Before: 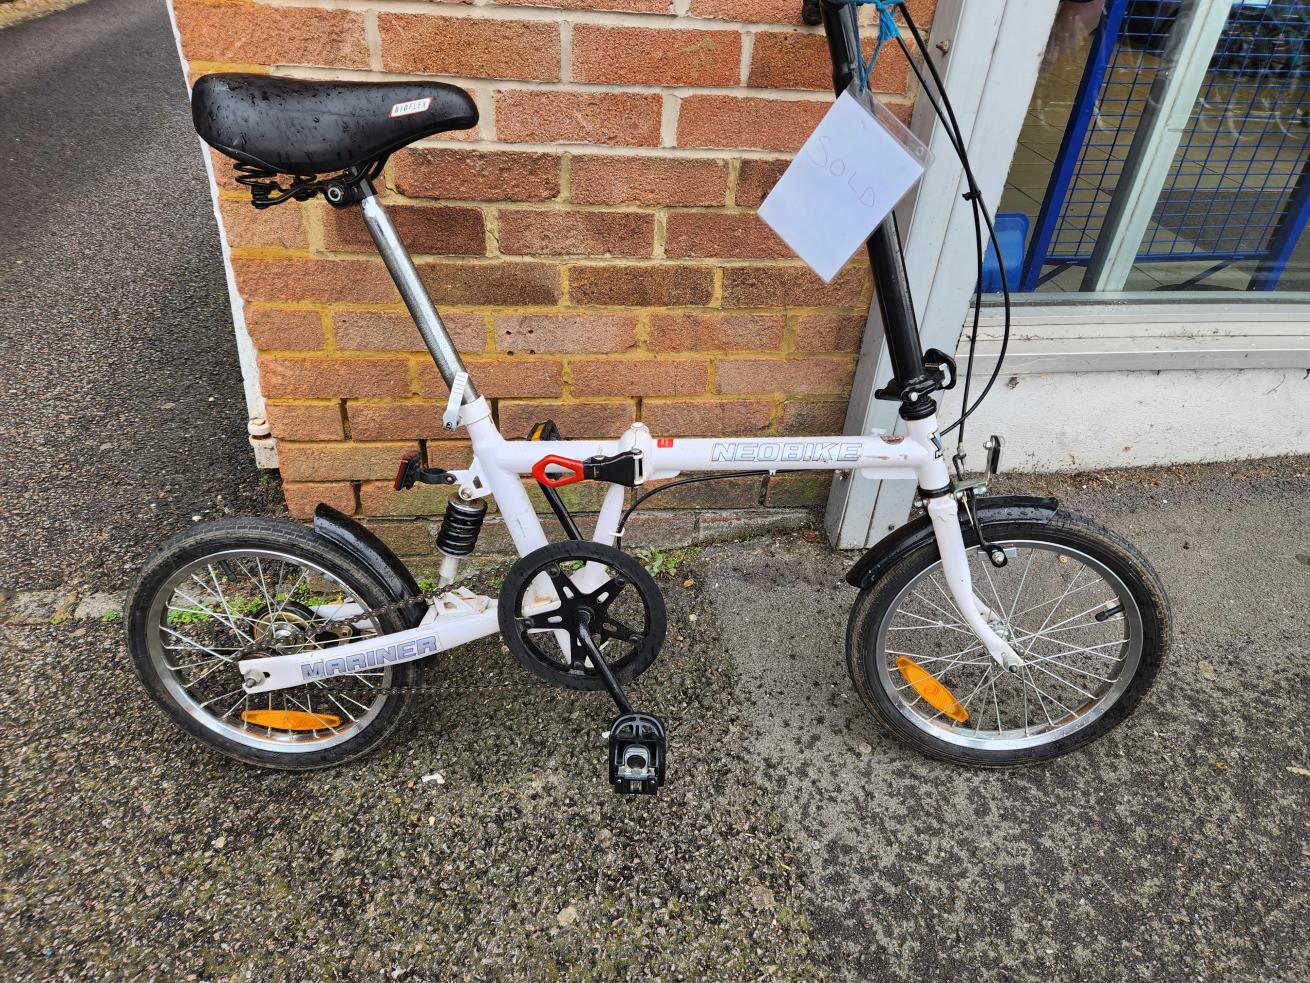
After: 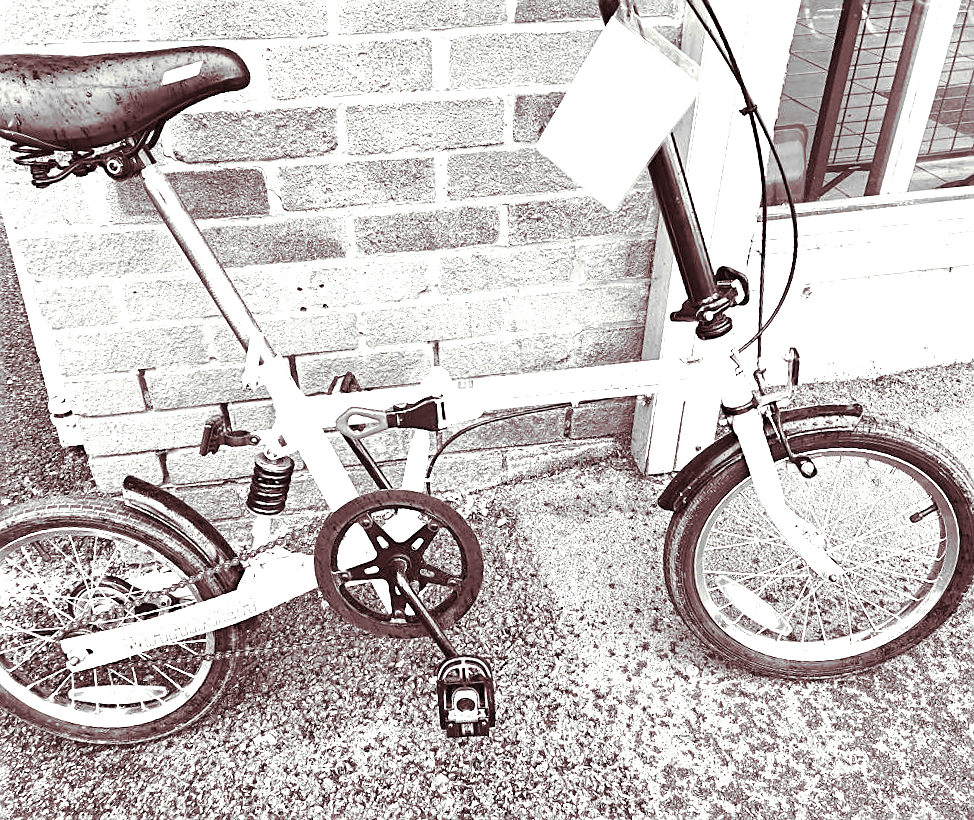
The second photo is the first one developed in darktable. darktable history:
rotate and perspective: rotation -5.2°, automatic cropping off
split-toning: on, module defaults
crop and rotate: left 17.046%, top 10.659%, right 12.989%, bottom 14.553%
sharpen: on, module defaults
monochrome: a -74.22, b 78.2
white balance: red 0.925, blue 1.046
contrast brightness saturation: contrast 0.08, saturation 0.2
exposure: exposure 2.25 EV, compensate highlight preservation false
